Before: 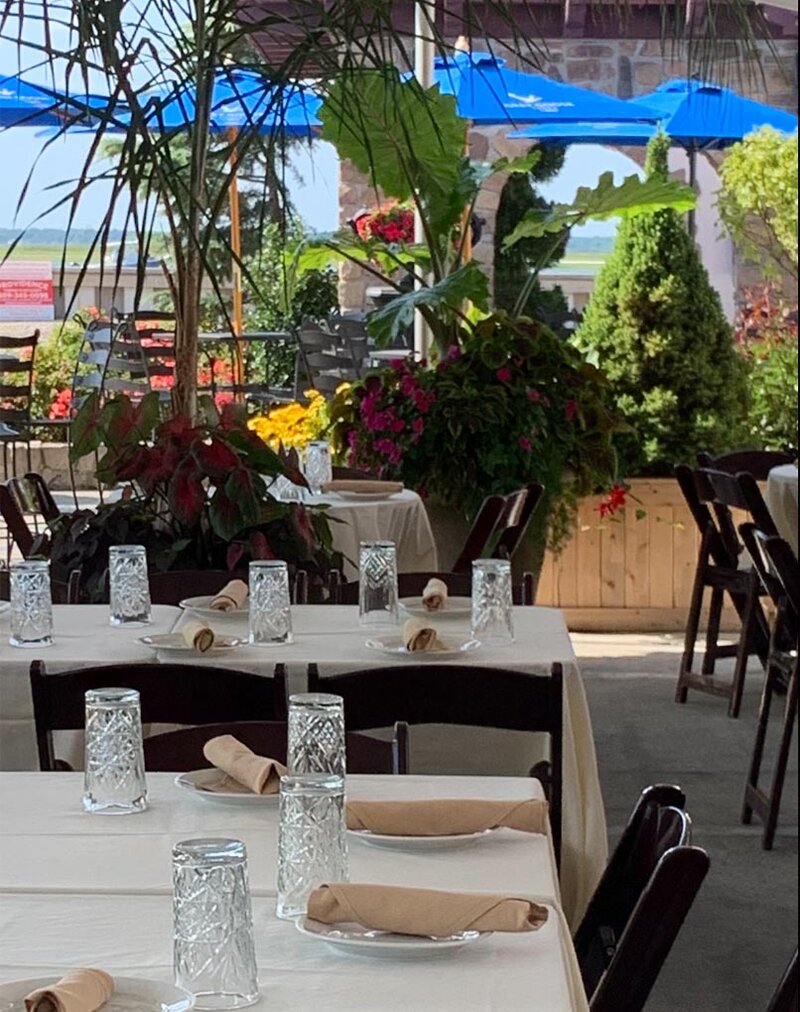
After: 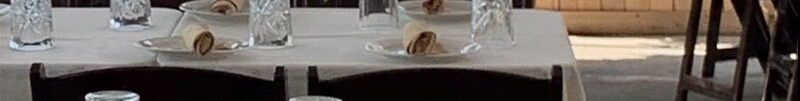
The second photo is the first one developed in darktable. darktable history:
crop and rotate: top 59.084%, bottom 30.916%
levels: mode automatic, gray 50.8%
